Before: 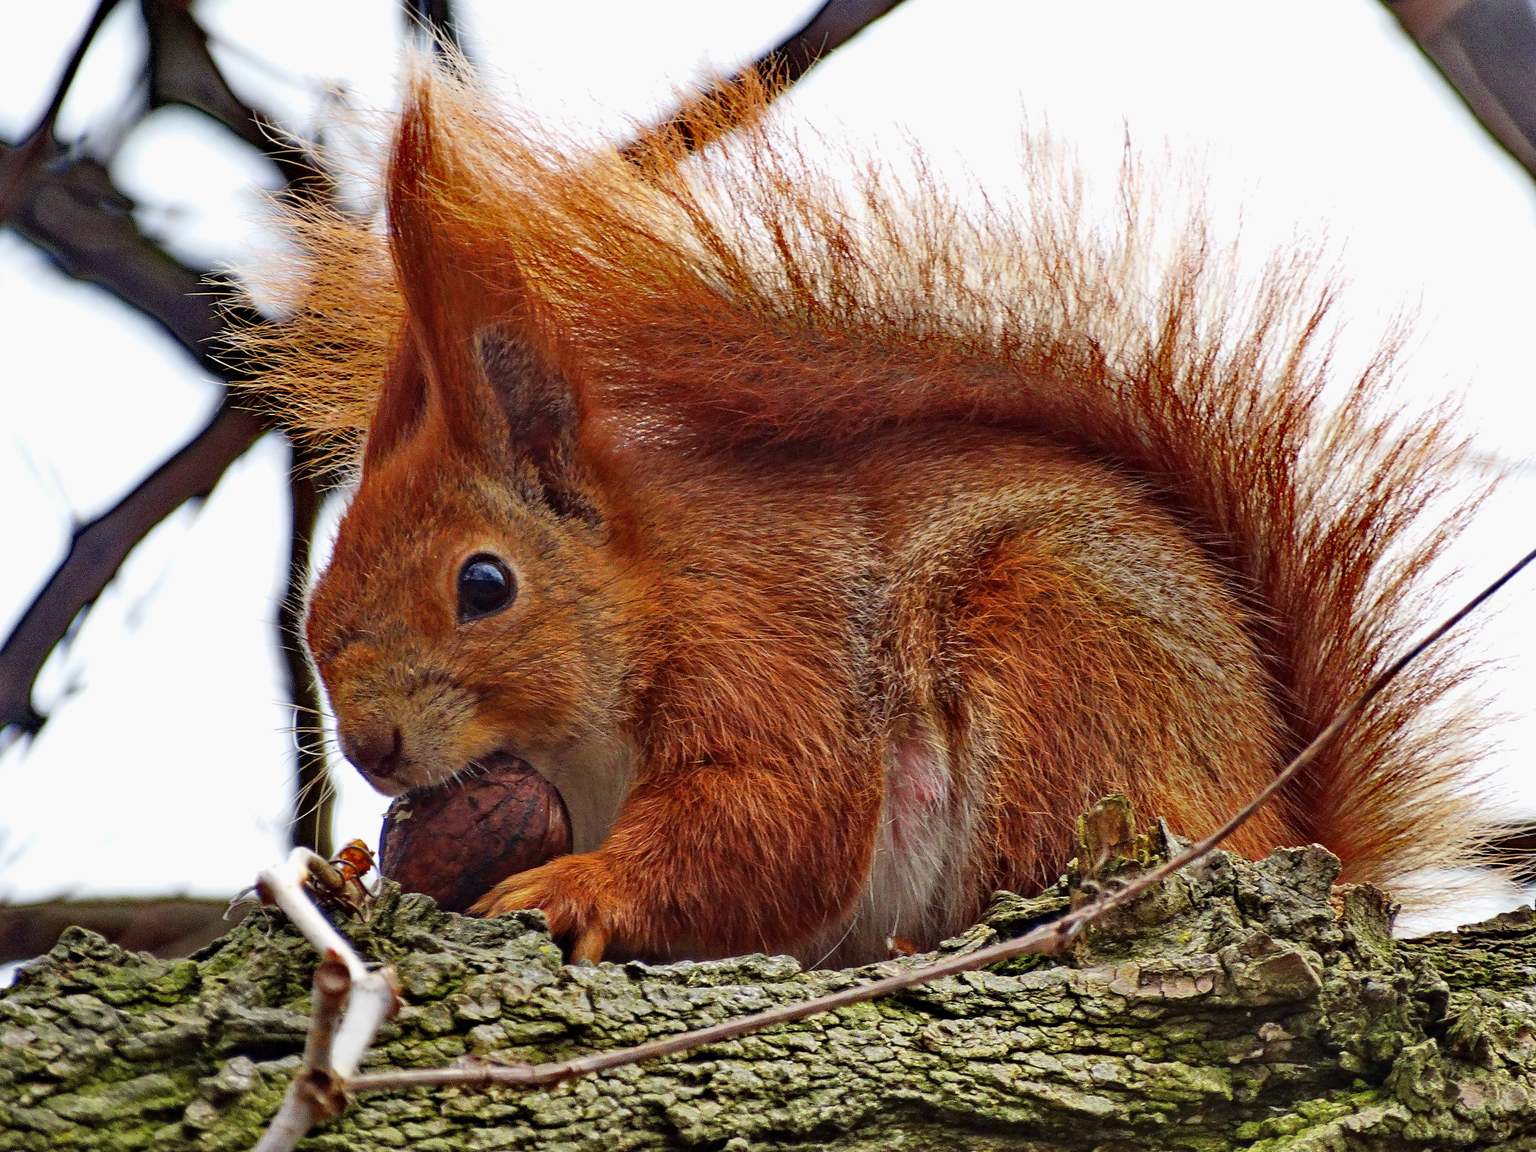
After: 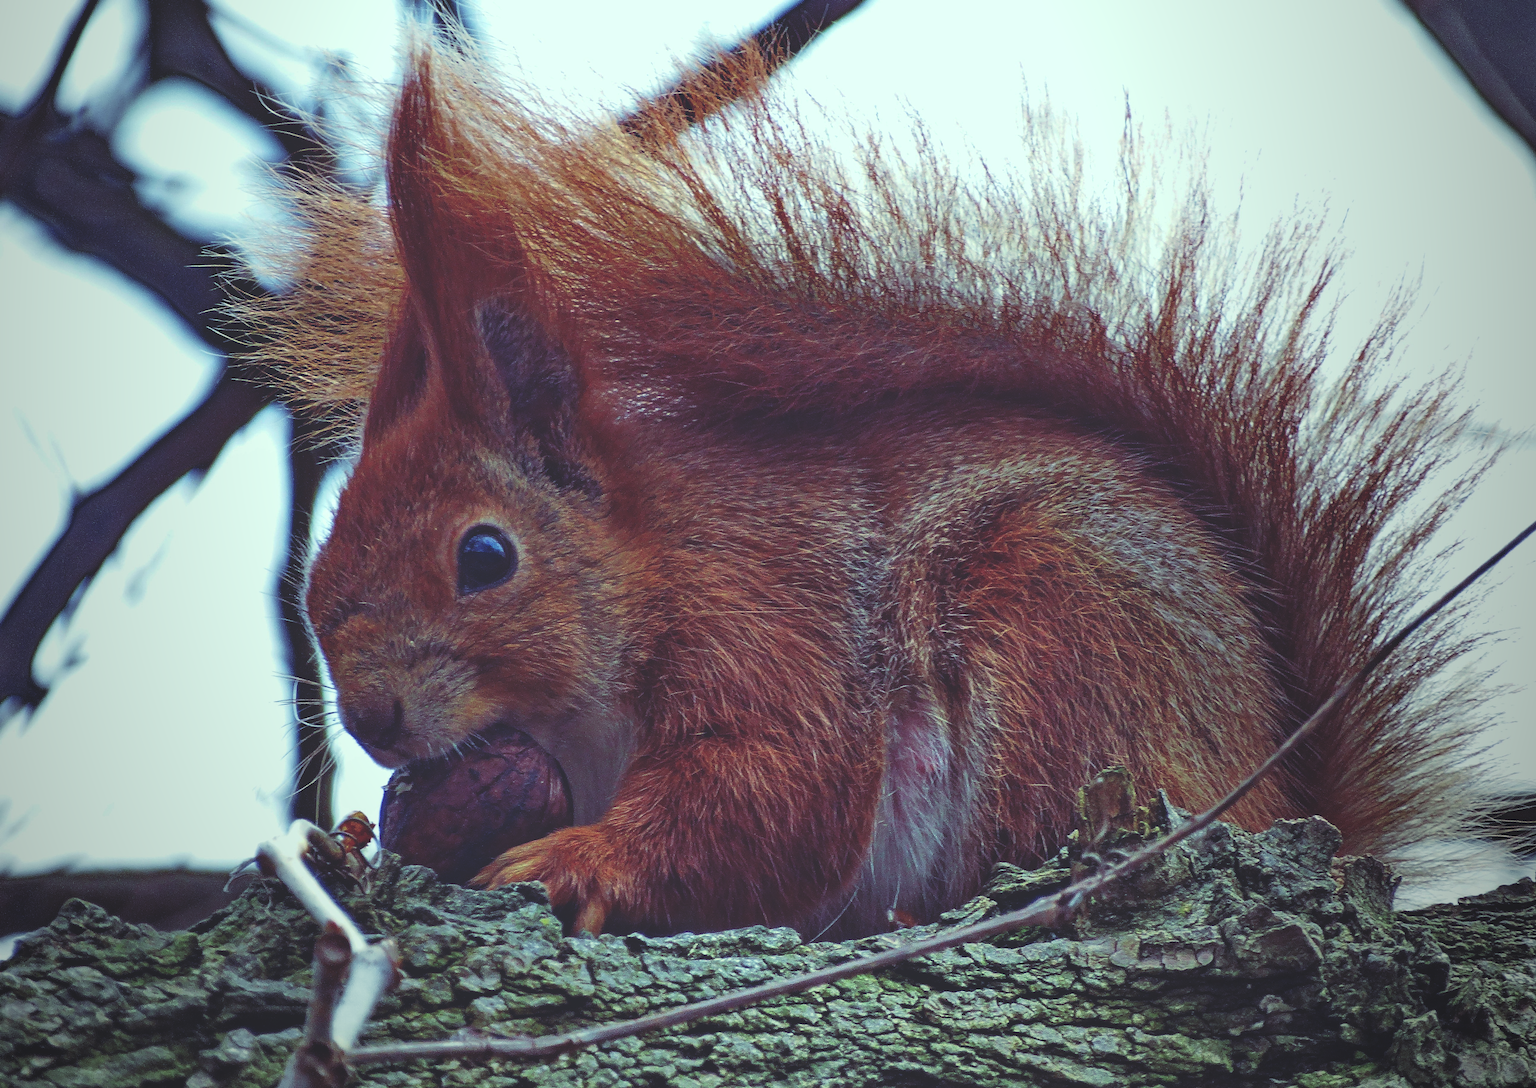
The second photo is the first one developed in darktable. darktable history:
crop and rotate: top 2.479%, bottom 3.018%
rgb curve: curves: ch0 [(0, 0.186) (0.314, 0.284) (0.576, 0.466) (0.805, 0.691) (0.936, 0.886)]; ch1 [(0, 0.186) (0.314, 0.284) (0.581, 0.534) (0.771, 0.746) (0.936, 0.958)]; ch2 [(0, 0.216) (0.275, 0.39) (1, 1)], mode RGB, independent channels, compensate middle gray true, preserve colors none
vignetting: fall-off start 72.14%, fall-off radius 108.07%, brightness -0.713, saturation -0.488, center (-0.054, -0.359), width/height ratio 0.729
